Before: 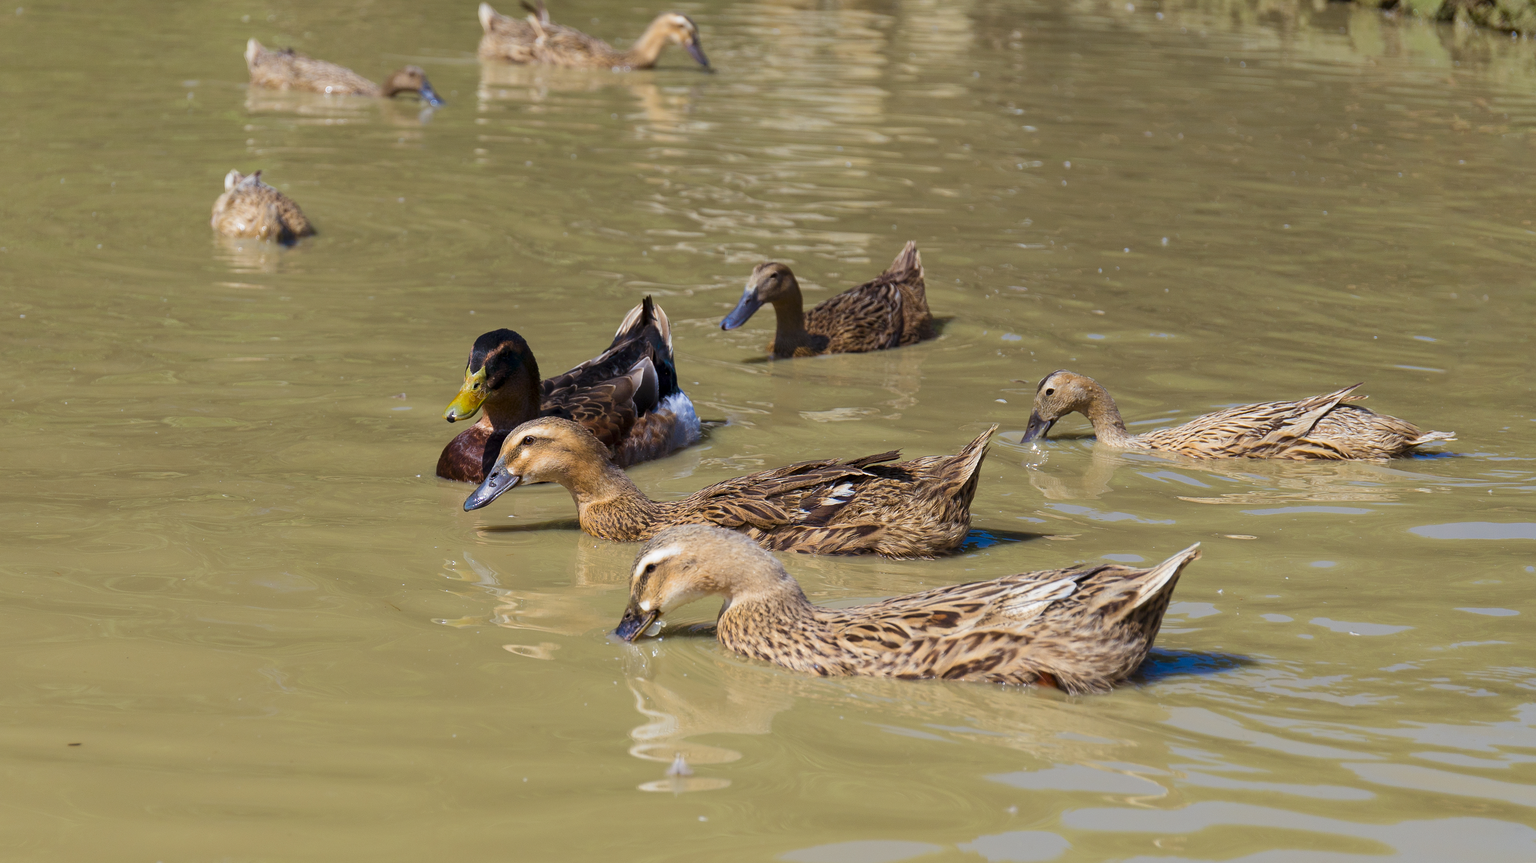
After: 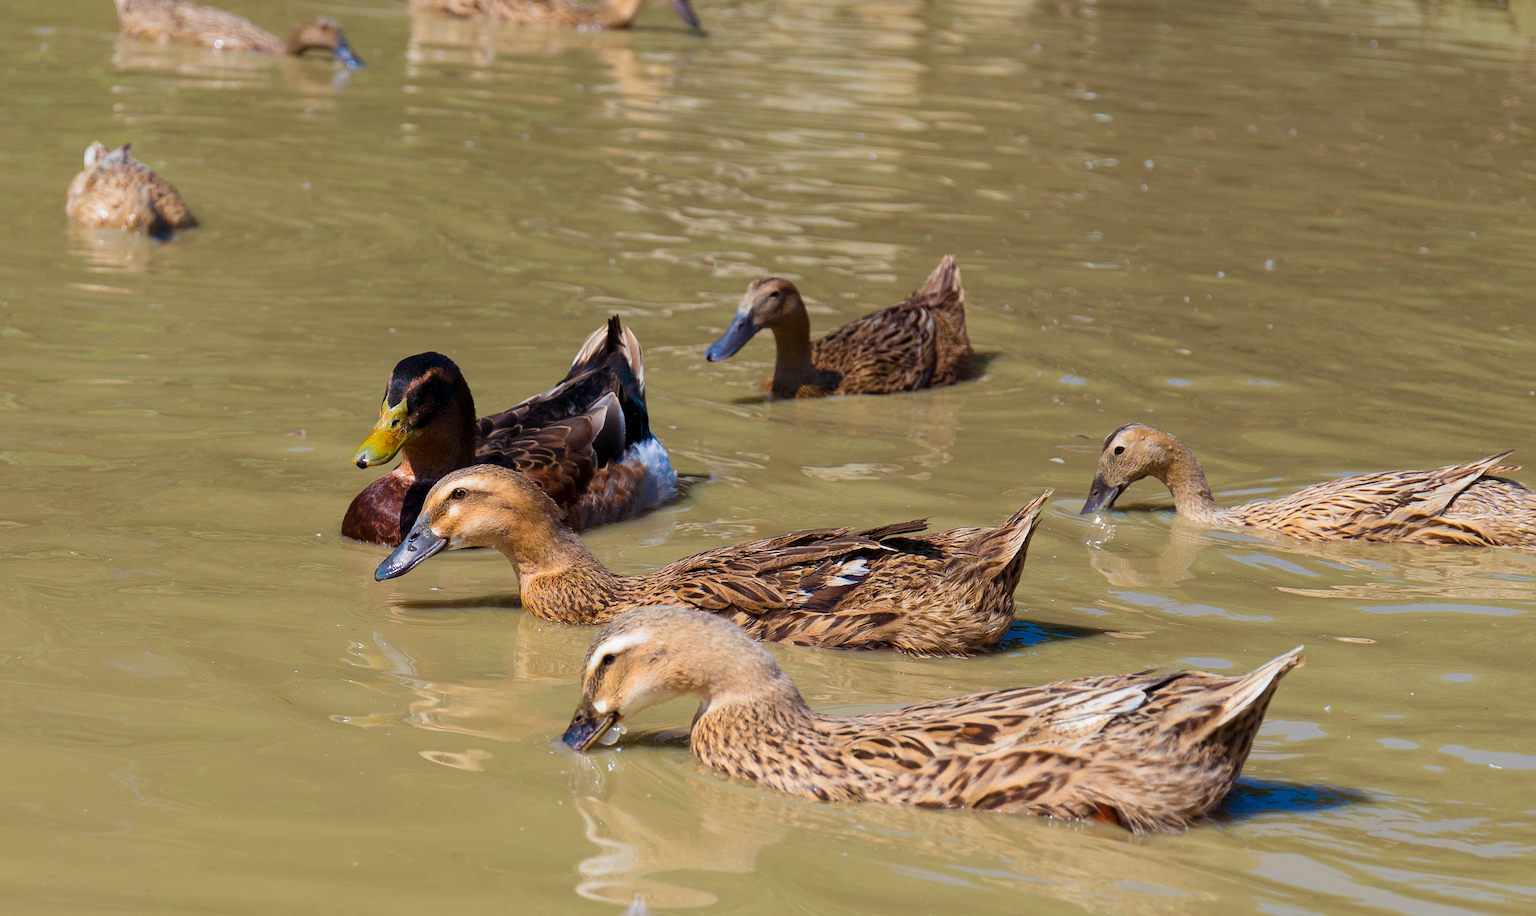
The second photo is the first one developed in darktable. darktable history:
crop: left 9.929%, top 3.475%, right 9.188%, bottom 9.529%
rotate and perspective: rotation 1.57°, crop left 0.018, crop right 0.982, crop top 0.039, crop bottom 0.961
